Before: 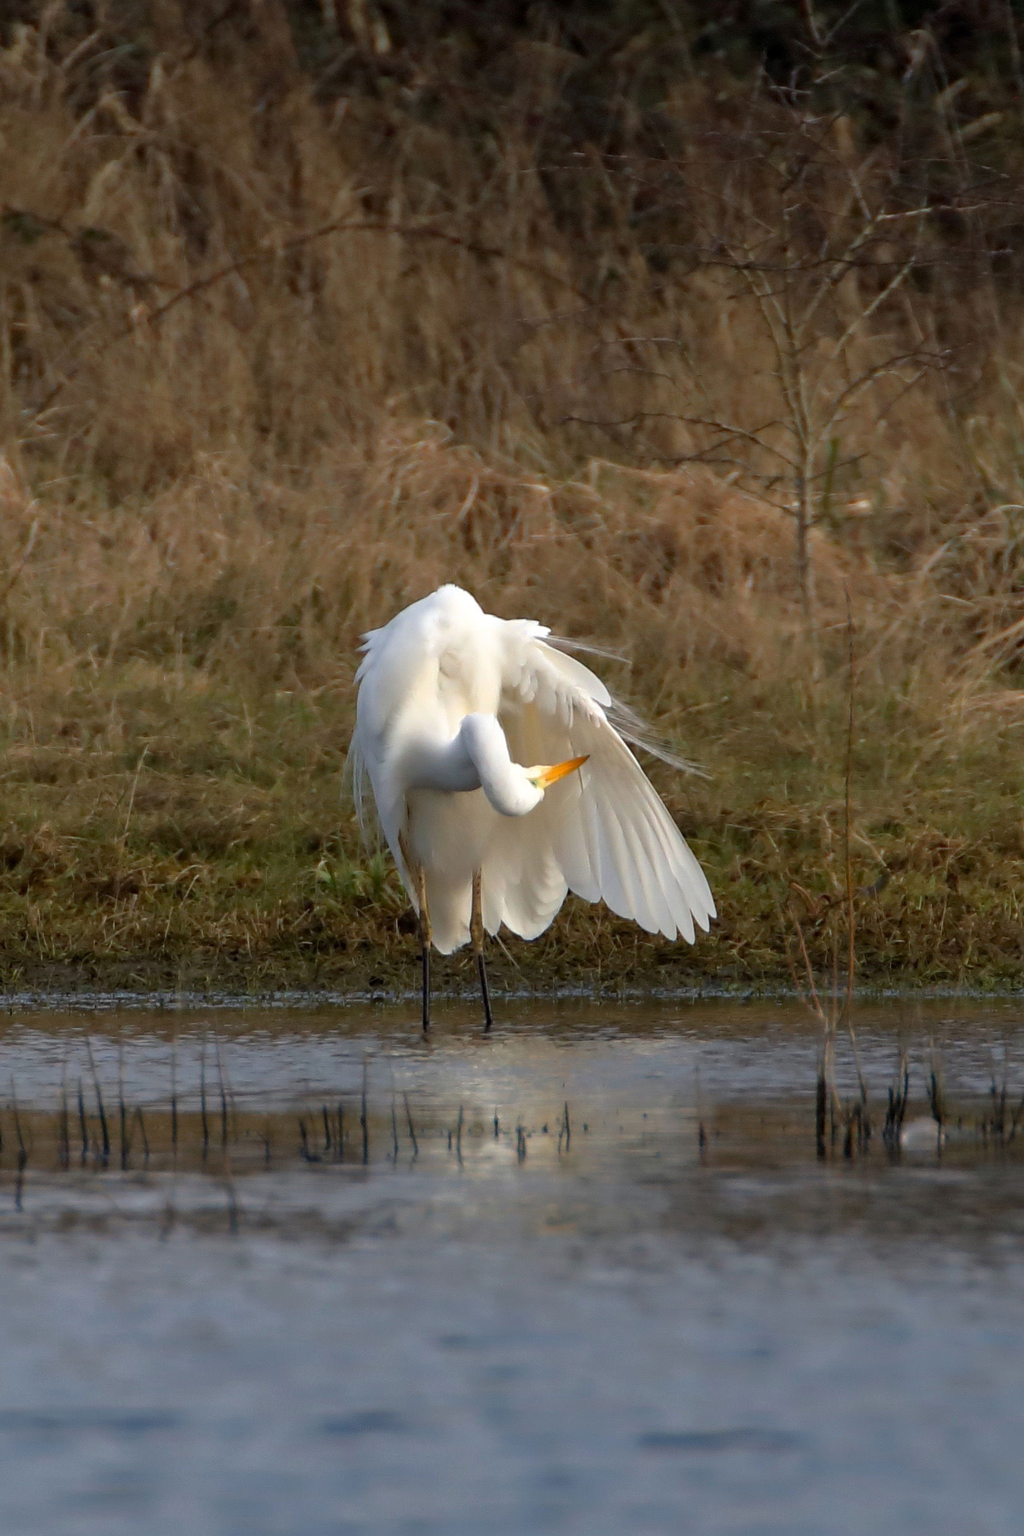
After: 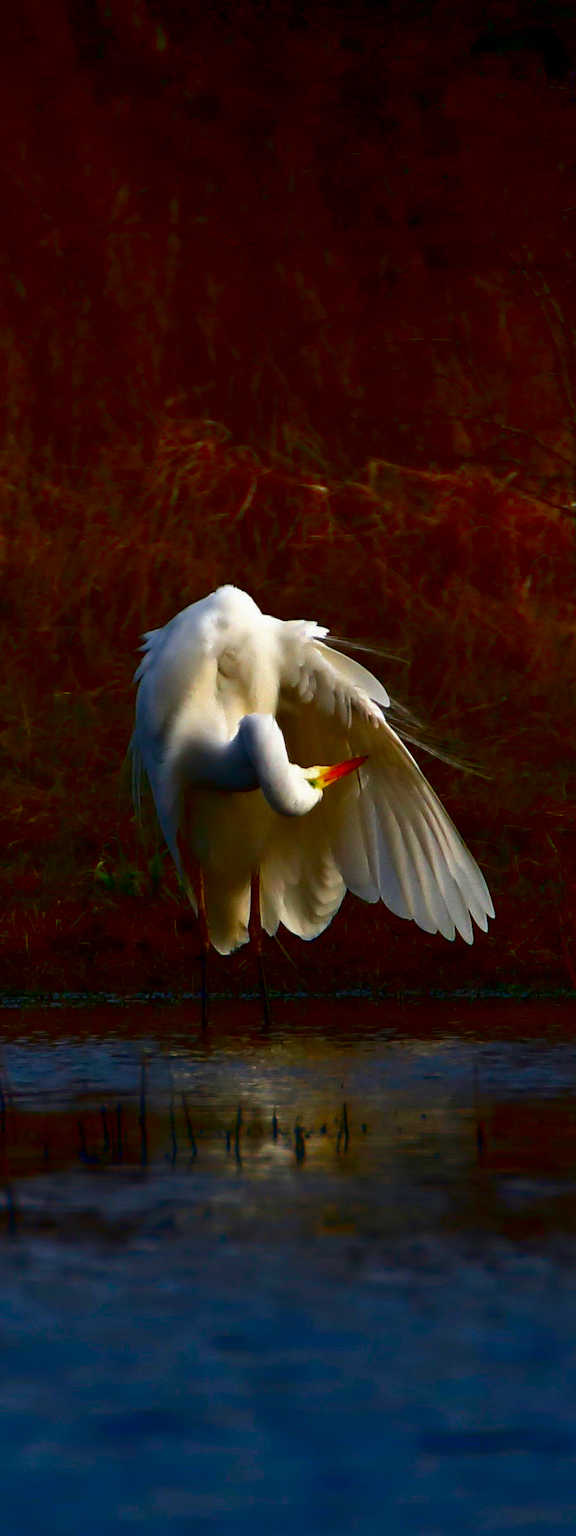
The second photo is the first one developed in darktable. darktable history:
contrast brightness saturation: brightness -0.987, saturation 0.981
crop: left 21.673%, right 22.002%, bottom 0.003%
shadows and highlights: shadows 43.52, white point adjustment -1.52, highlights color adjustment 89.82%, soften with gaussian
